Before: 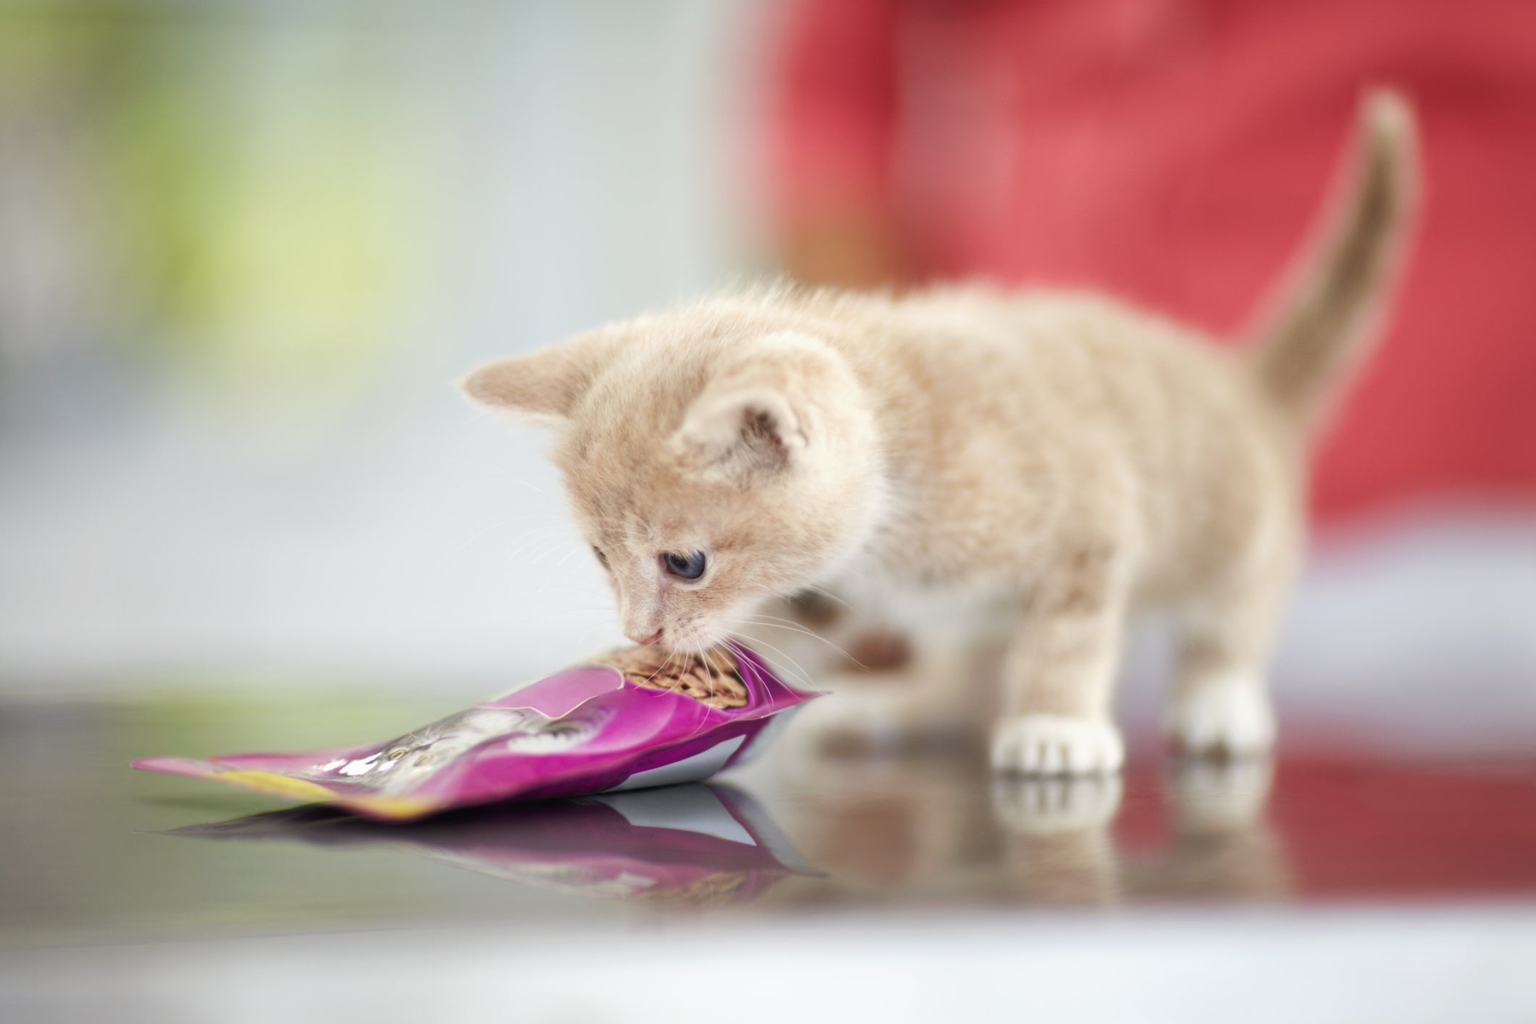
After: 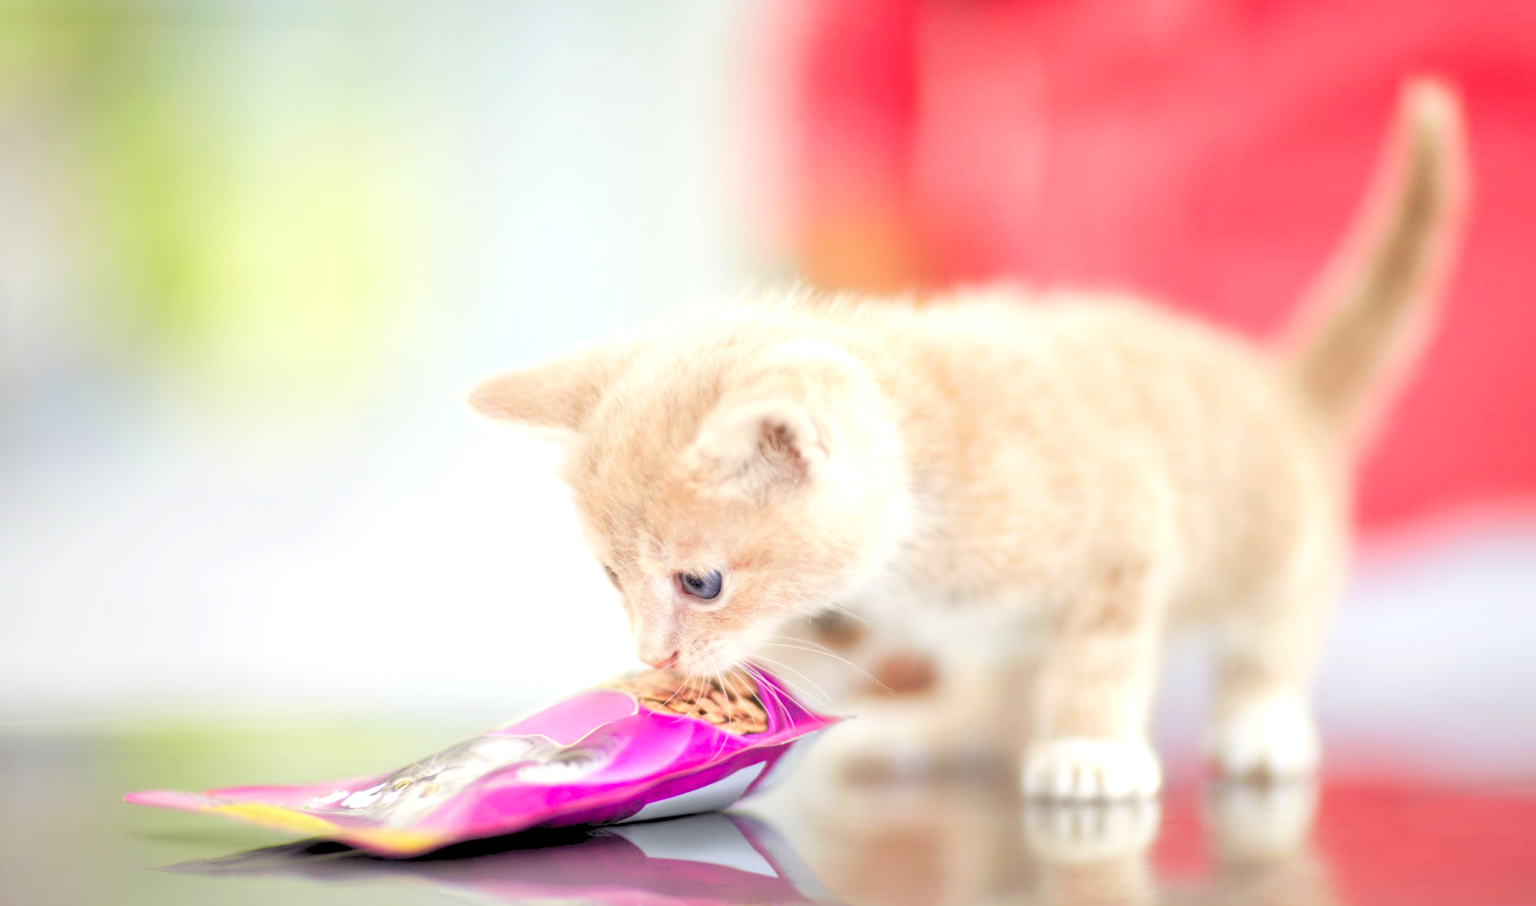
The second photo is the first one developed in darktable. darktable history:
crop and rotate: angle 0.509°, left 0.376%, right 2.643%, bottom 14.159%
levels: levels [0.093, 0.434, 0.988]
color balance rgb: shadows lift › hue 85.55°, perceptual saturation grading › global saturation 0.144%, perceptual brilliance grading › global brilliance 10.009%, perceptual brilliance grading › shadows 15.051%
